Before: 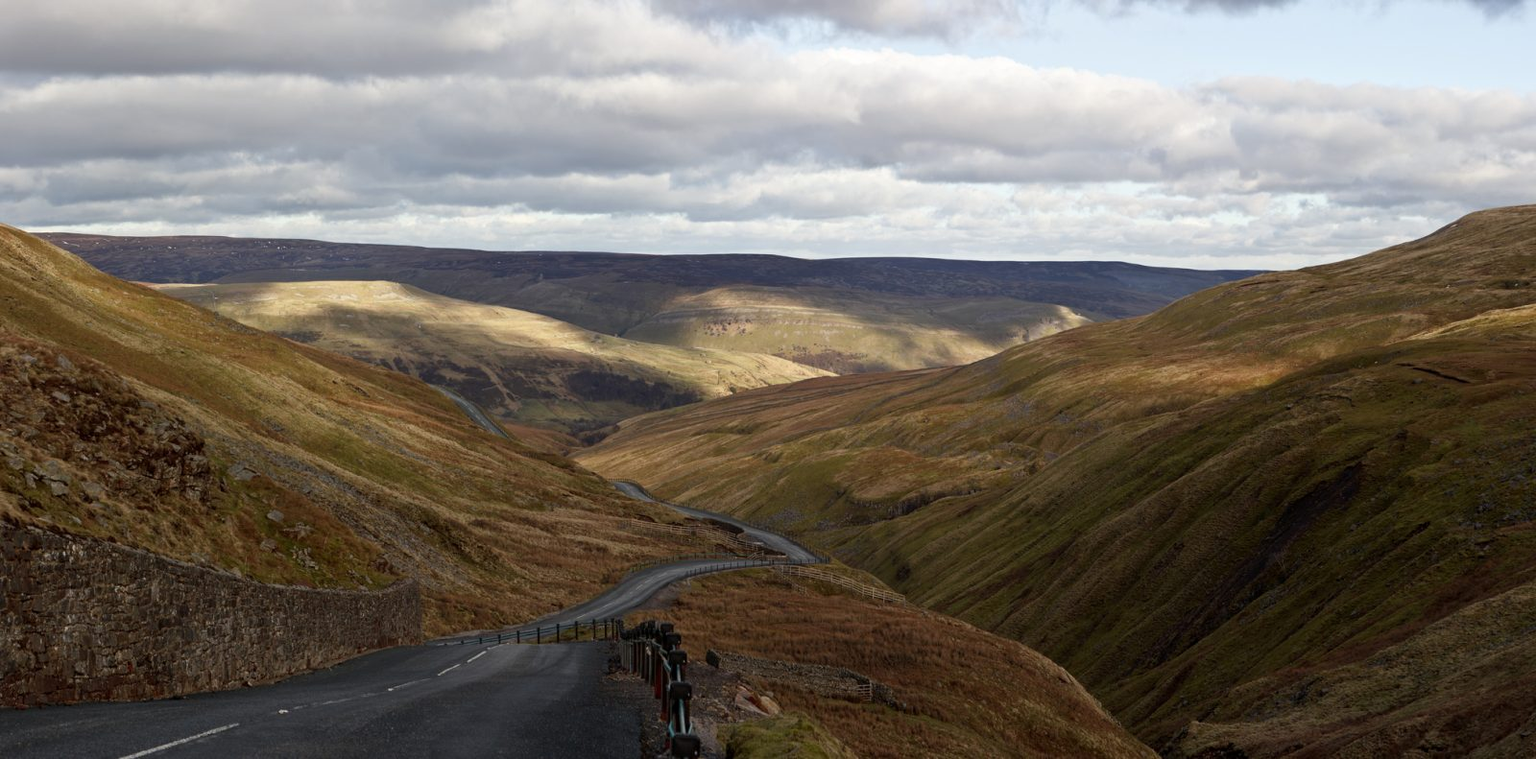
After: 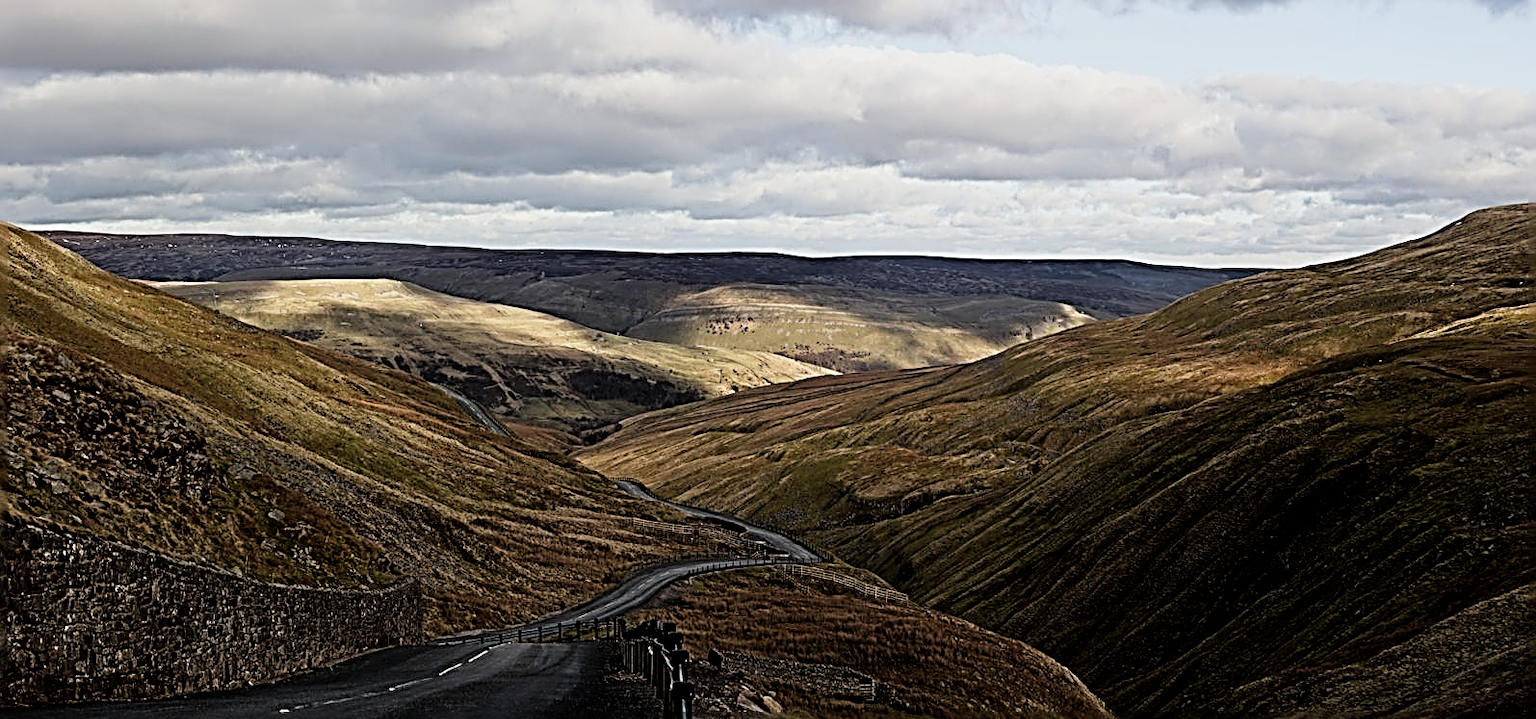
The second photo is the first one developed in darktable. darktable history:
filmic rgb: black relative exposure -5.12 EV, white relative exposure 3.19 EV, hardness 3.47, contrast 1.2, highlights saturation mix -31.17%
crop: top 0.44%, right 0.257%, bottom 5.058%
sharpen: radius 3.171, amount 1.727
